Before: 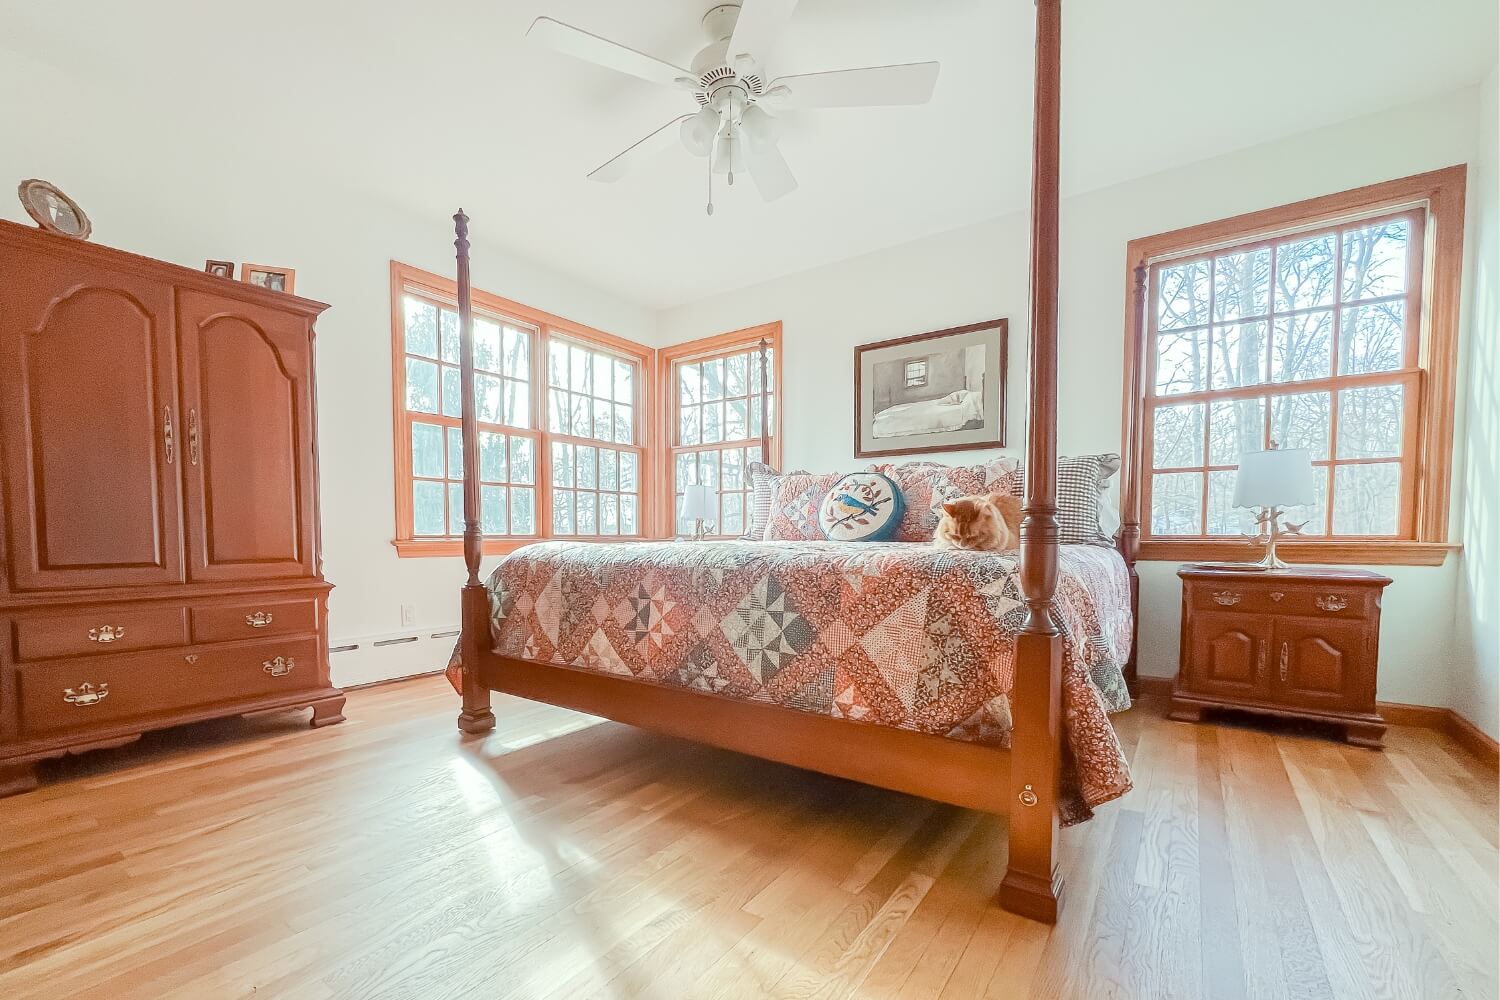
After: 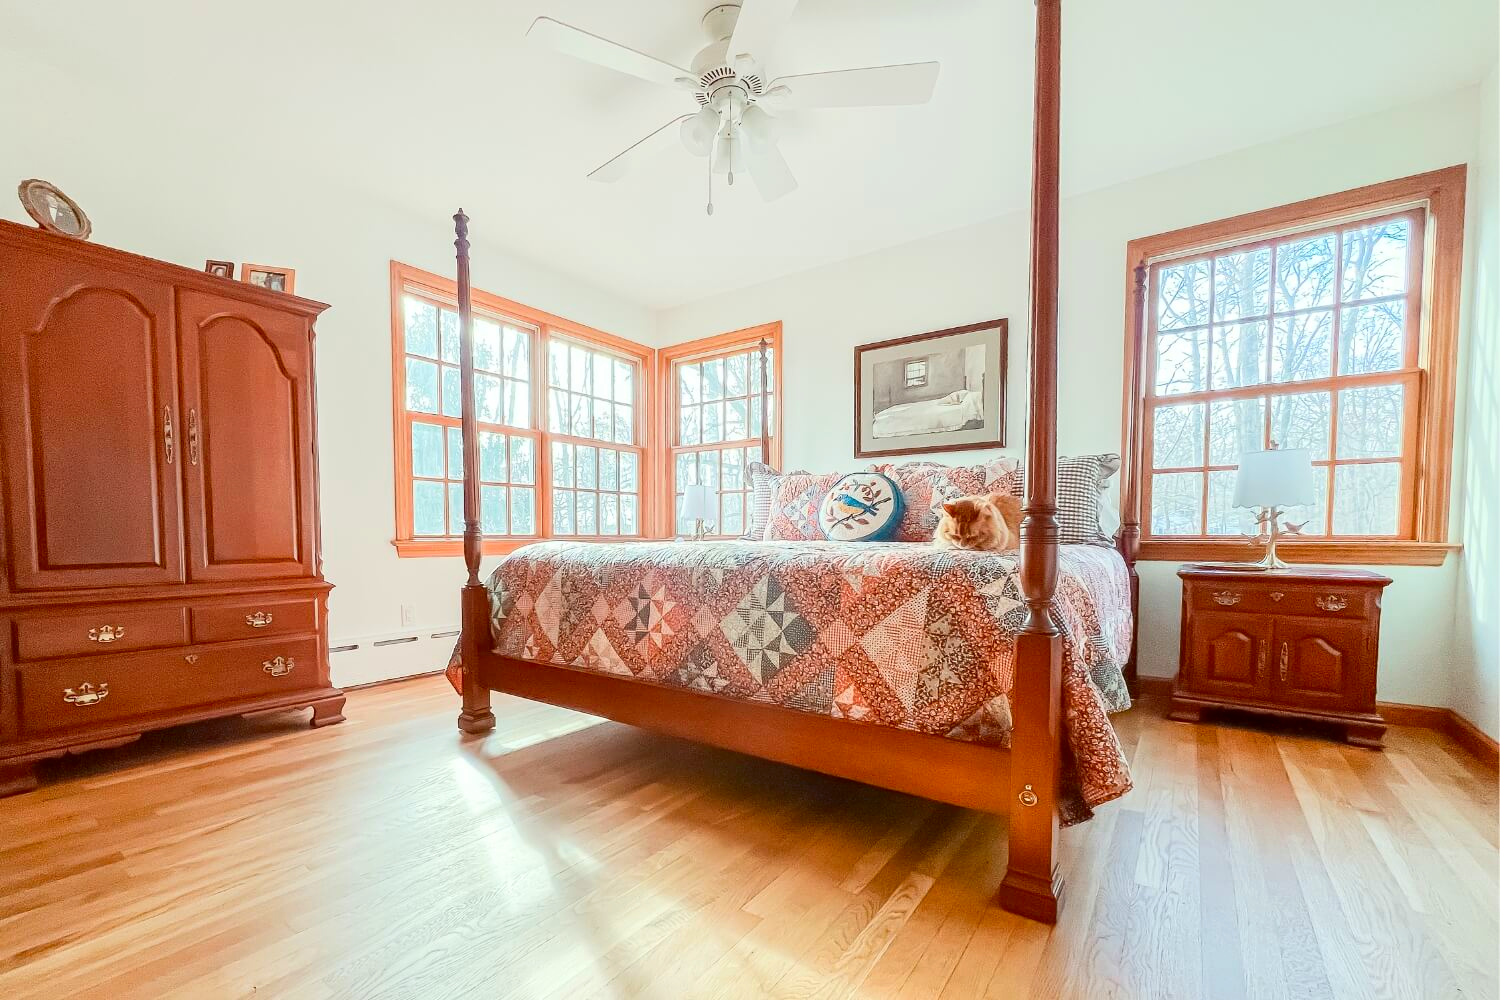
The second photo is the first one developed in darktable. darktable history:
contrast brightness saturation: contrast 0.158, saturation 0.328
